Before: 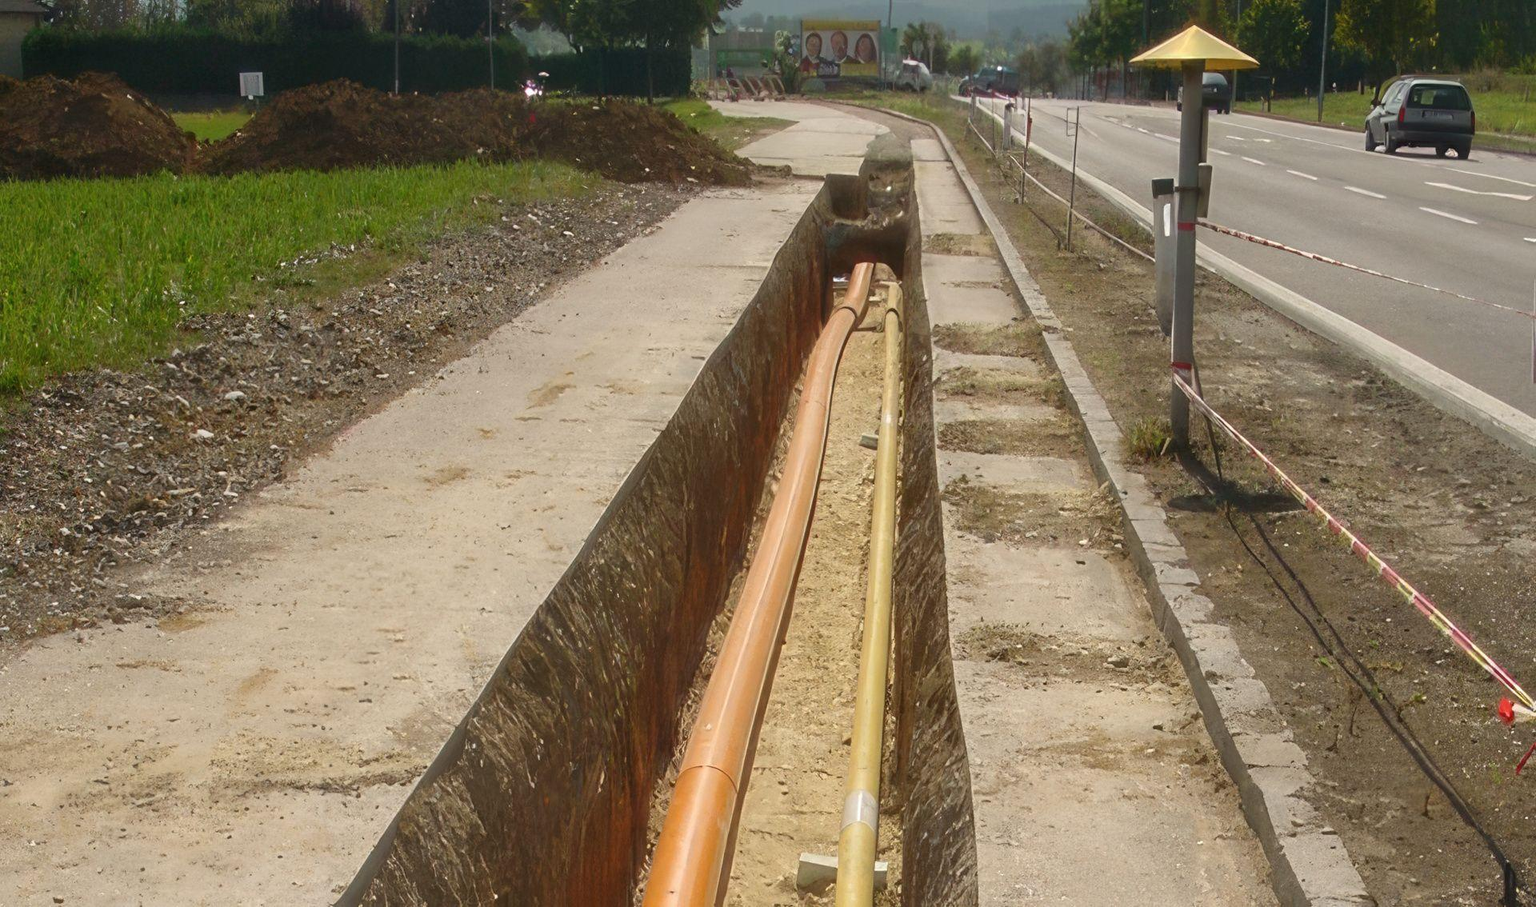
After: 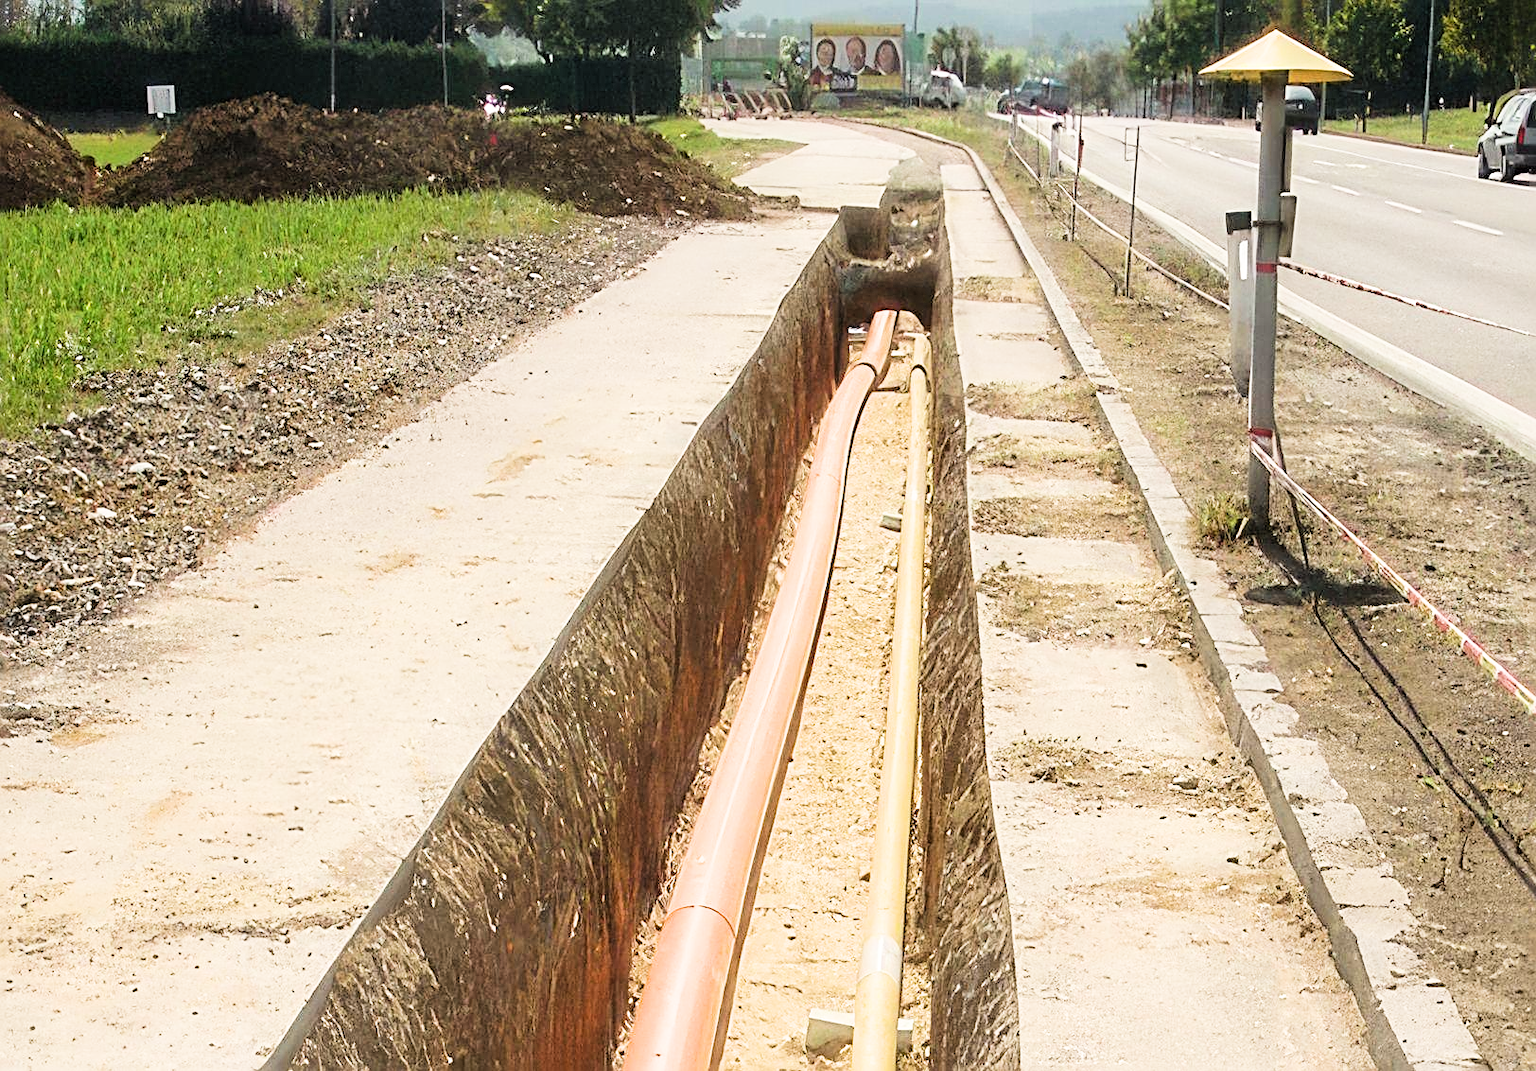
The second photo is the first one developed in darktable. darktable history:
filmic rgb: black relative exposure -5.09 EV, white relative exposure 4 EV, hardness 2.89, contrast 1.394, highlights saturation mix -28.53%
crop: left 7.502%, right 7.865%
sharpen: radius 2.545, amount 0.643
exposure: black level correction 0, exposure 1.391 EV, compensate highlight preservation false
